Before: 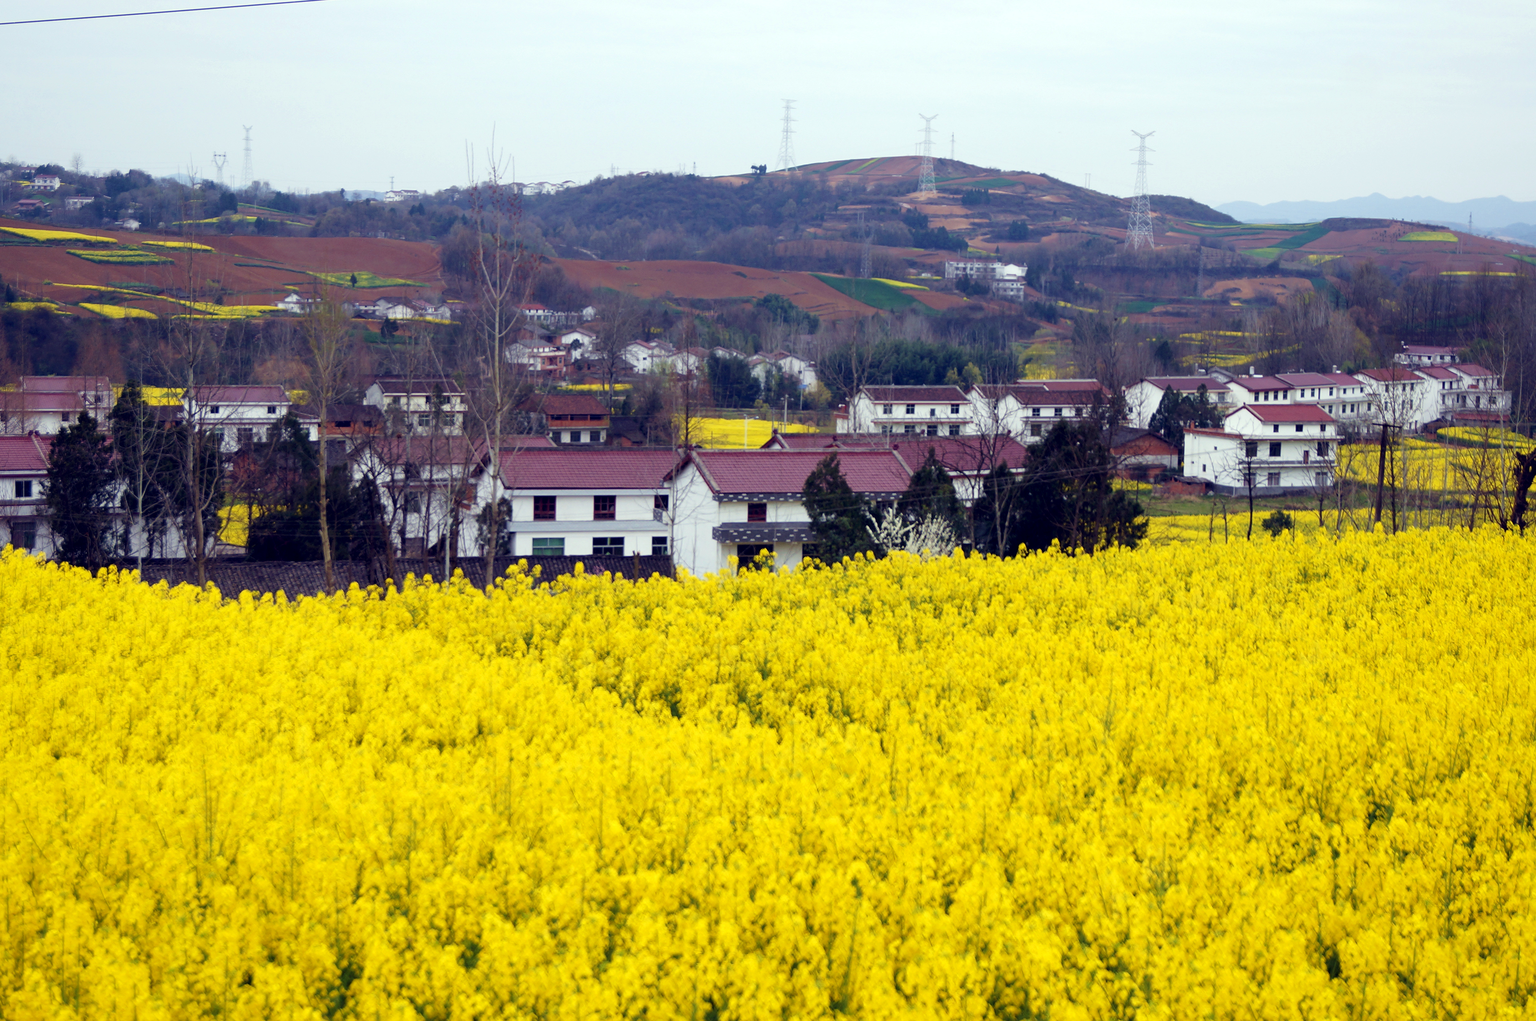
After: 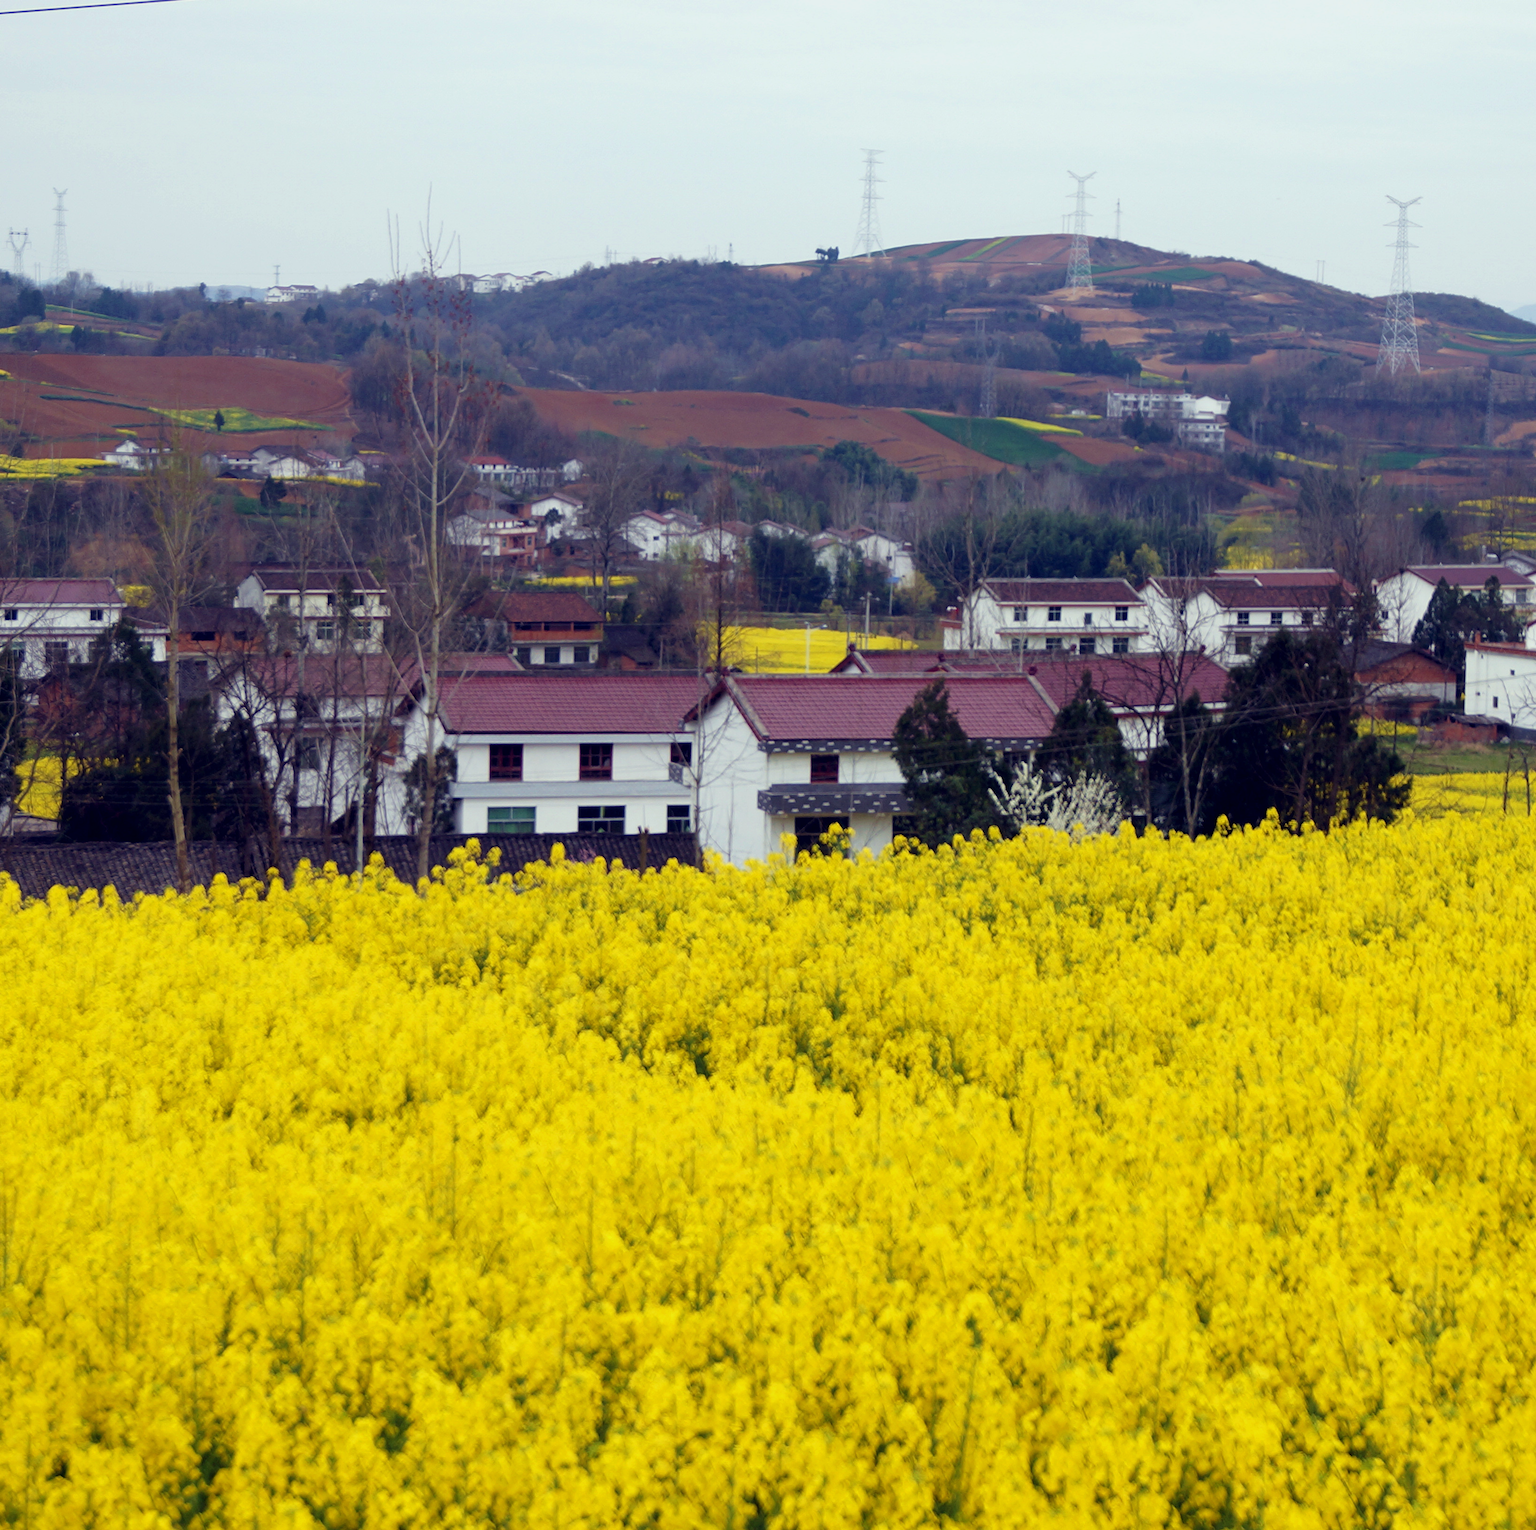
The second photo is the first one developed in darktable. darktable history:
crop and rotate: left 13.537%, right 19.796%
exposure: black level correction 0, exposure 0.5 EV, compensate exposure bias true, compensate highlight preservation false
